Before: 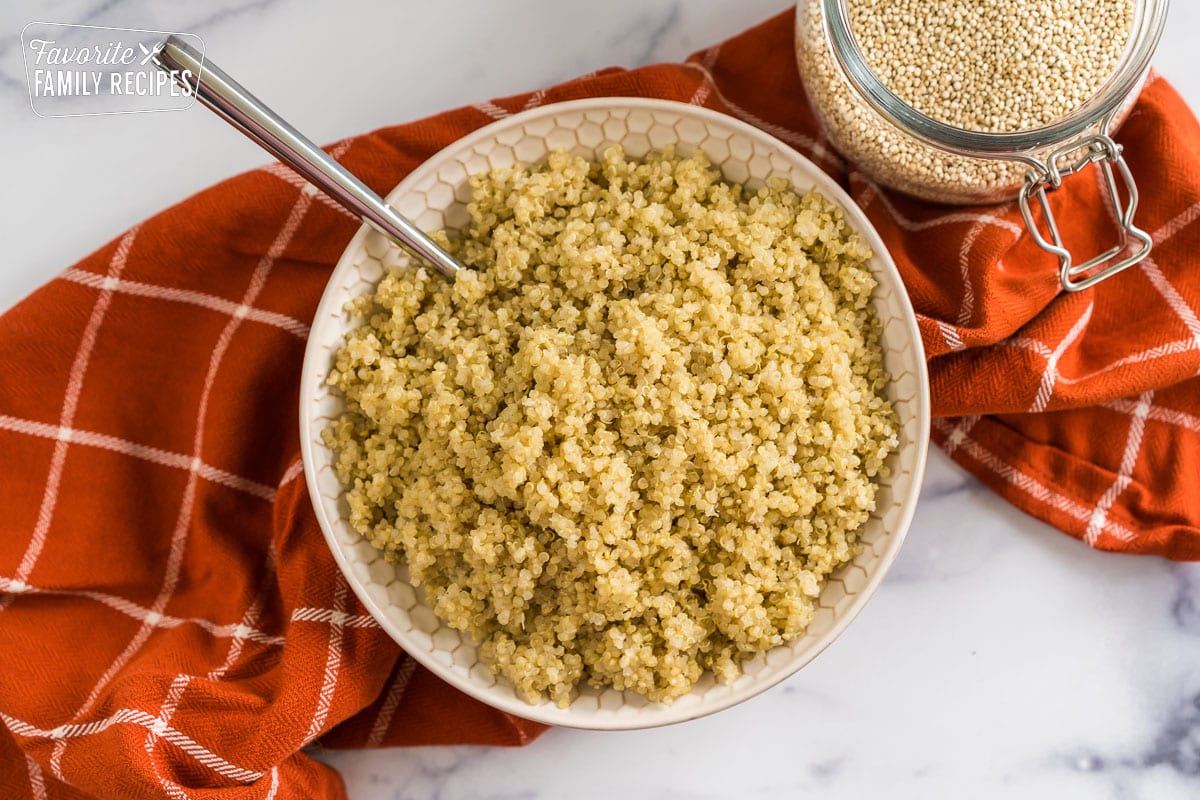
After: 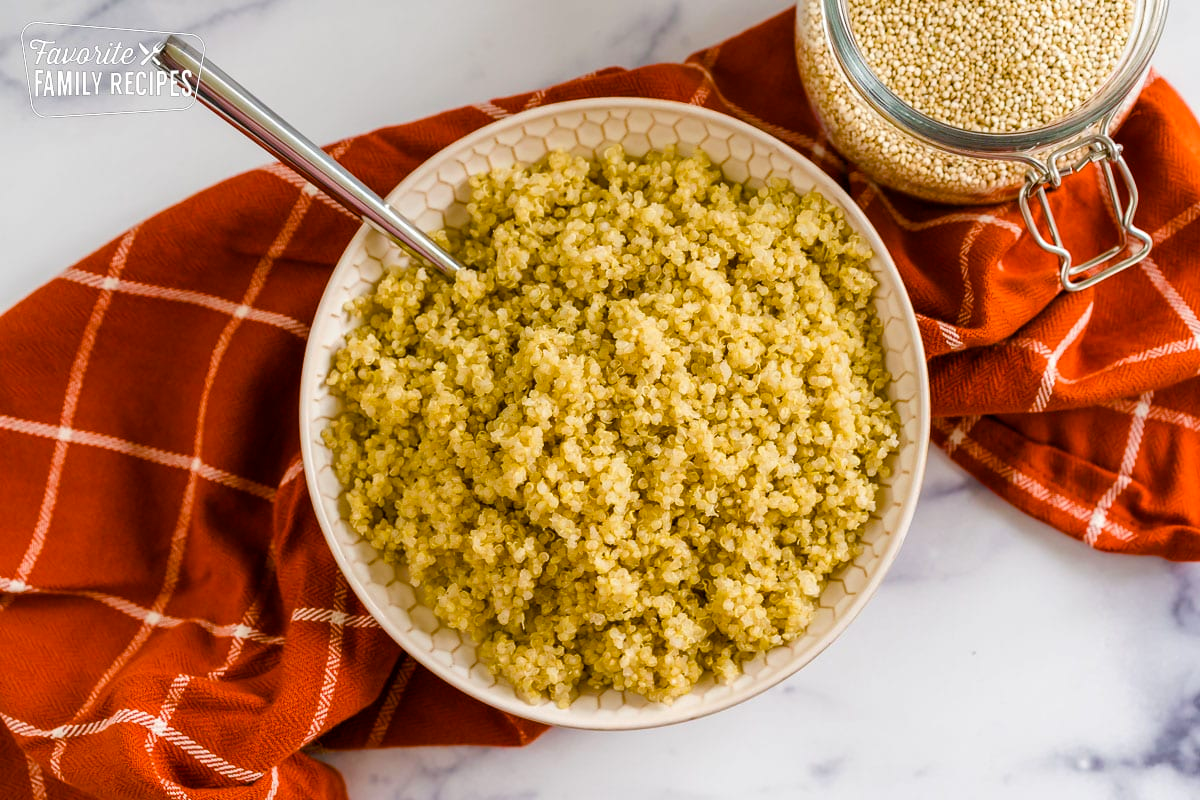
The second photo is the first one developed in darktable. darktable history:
levels: mode automatic
color balance rgb: perceptual saturation grading › global saturation 35%, perceptual saturation grading › highlights -25%, perceptual saturation grading › shadows 50%
